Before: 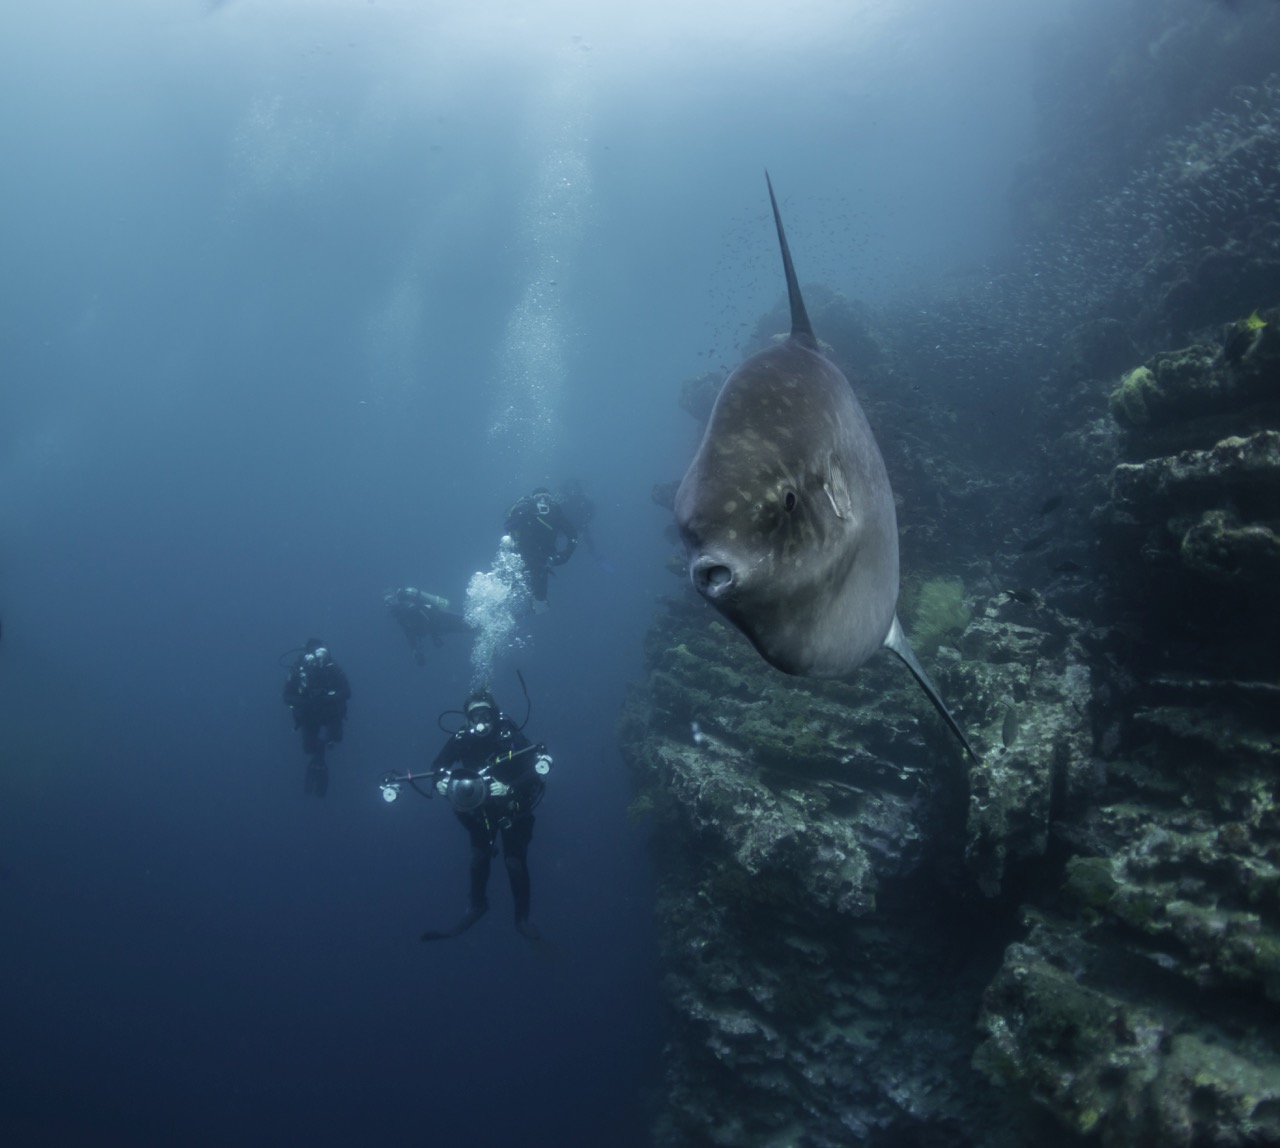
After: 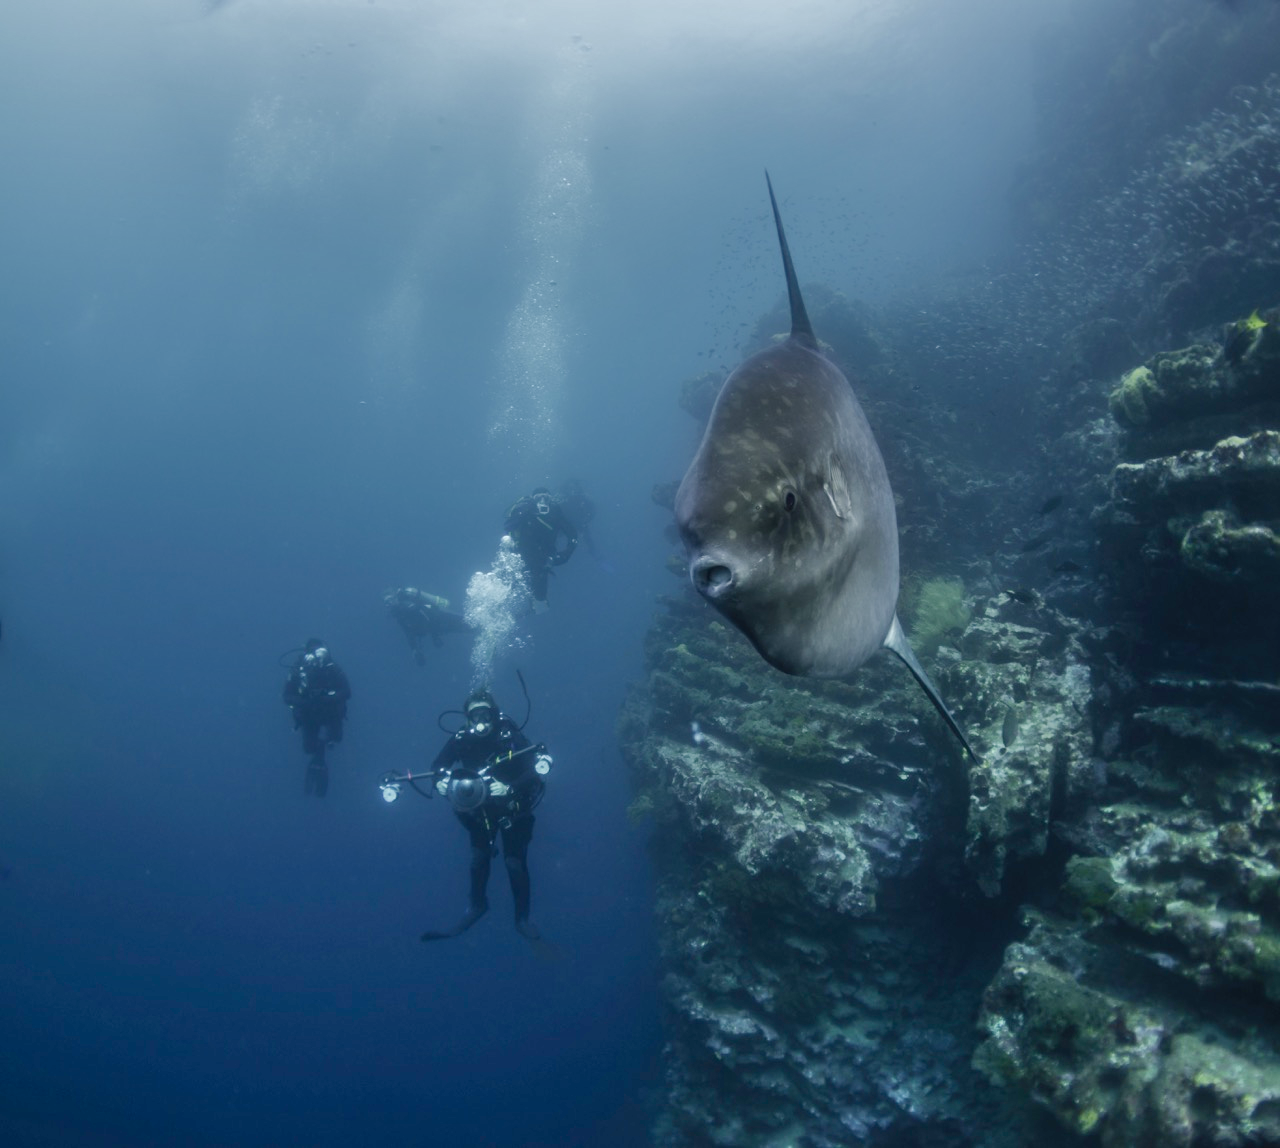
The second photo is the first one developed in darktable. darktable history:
color balance rgb: perceptual saturation grading › global saturation 20%, perceptual saturation grading › highlights -49.88%, perceptual saturation grading › shadows 26.193%, global vibrance 2.711%
shadows and highlights: soften with gaussian
